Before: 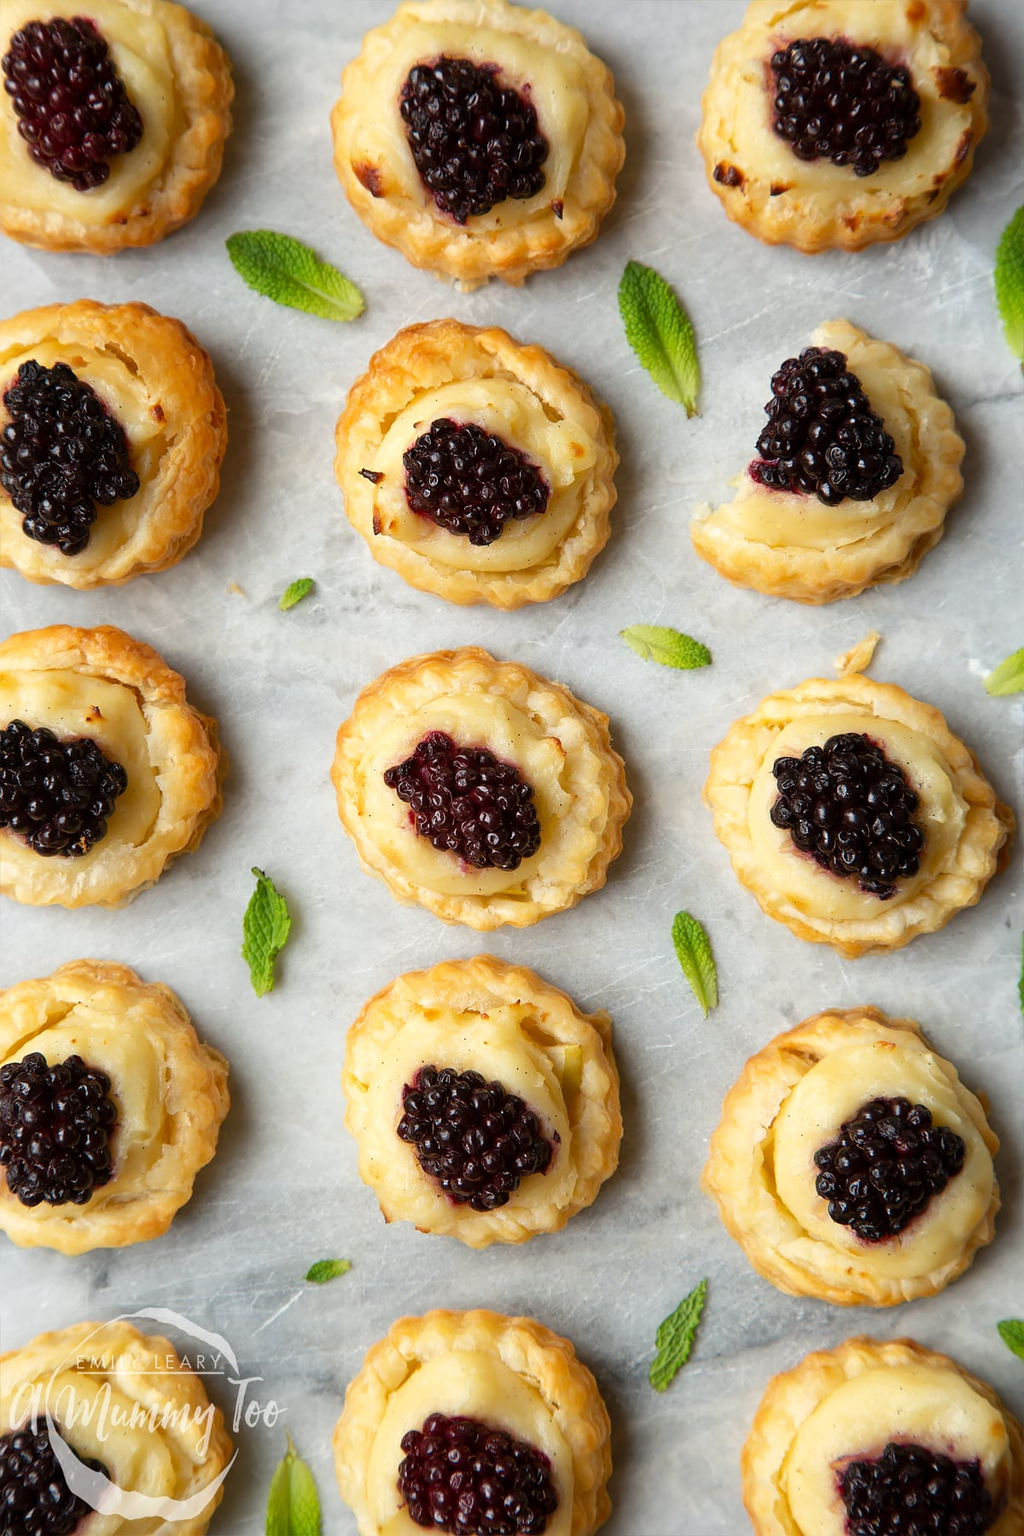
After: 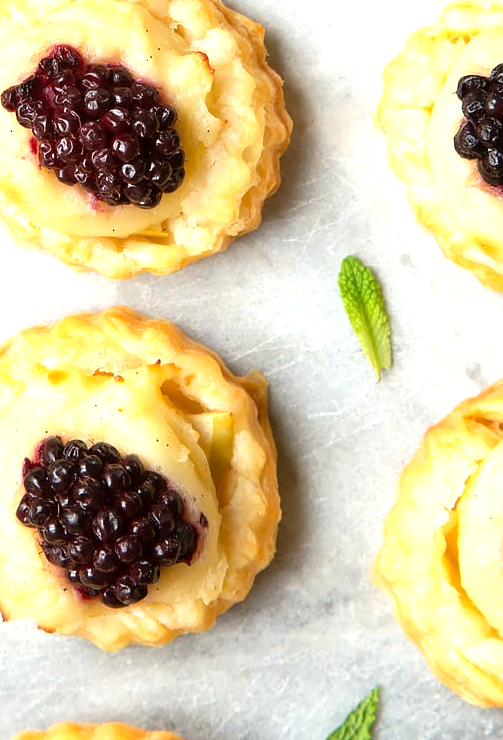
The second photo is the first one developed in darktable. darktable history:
crop: left 37.434%, top 45.151%, right 20.628%, bottom 13.732%
exposure: exposure 0.717 EV, compensate highlight preservation false
